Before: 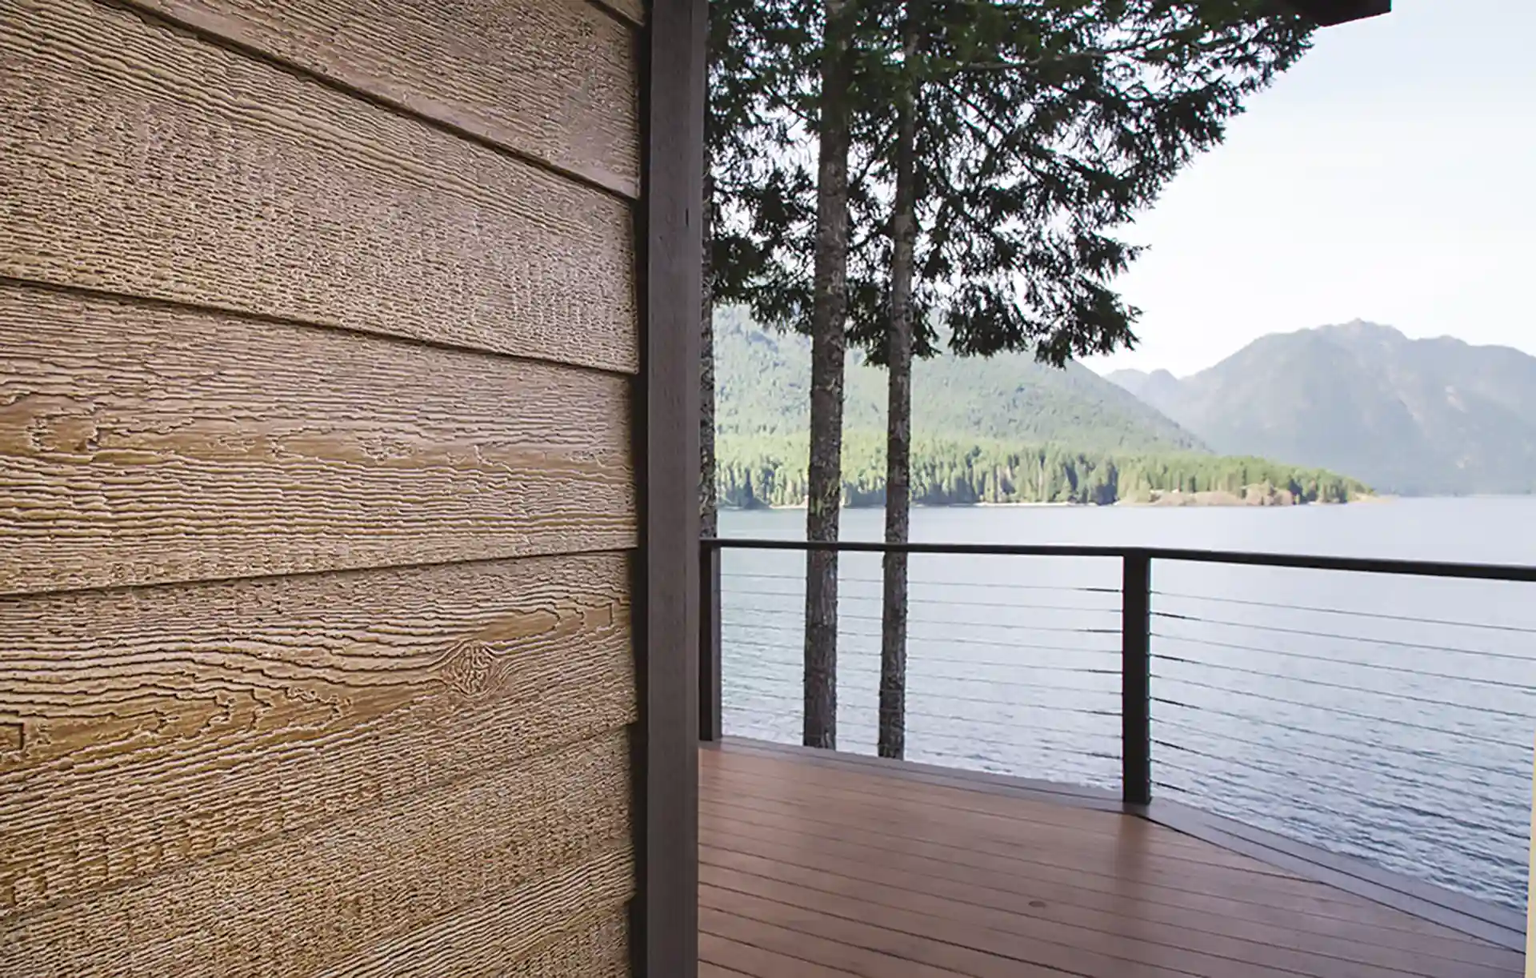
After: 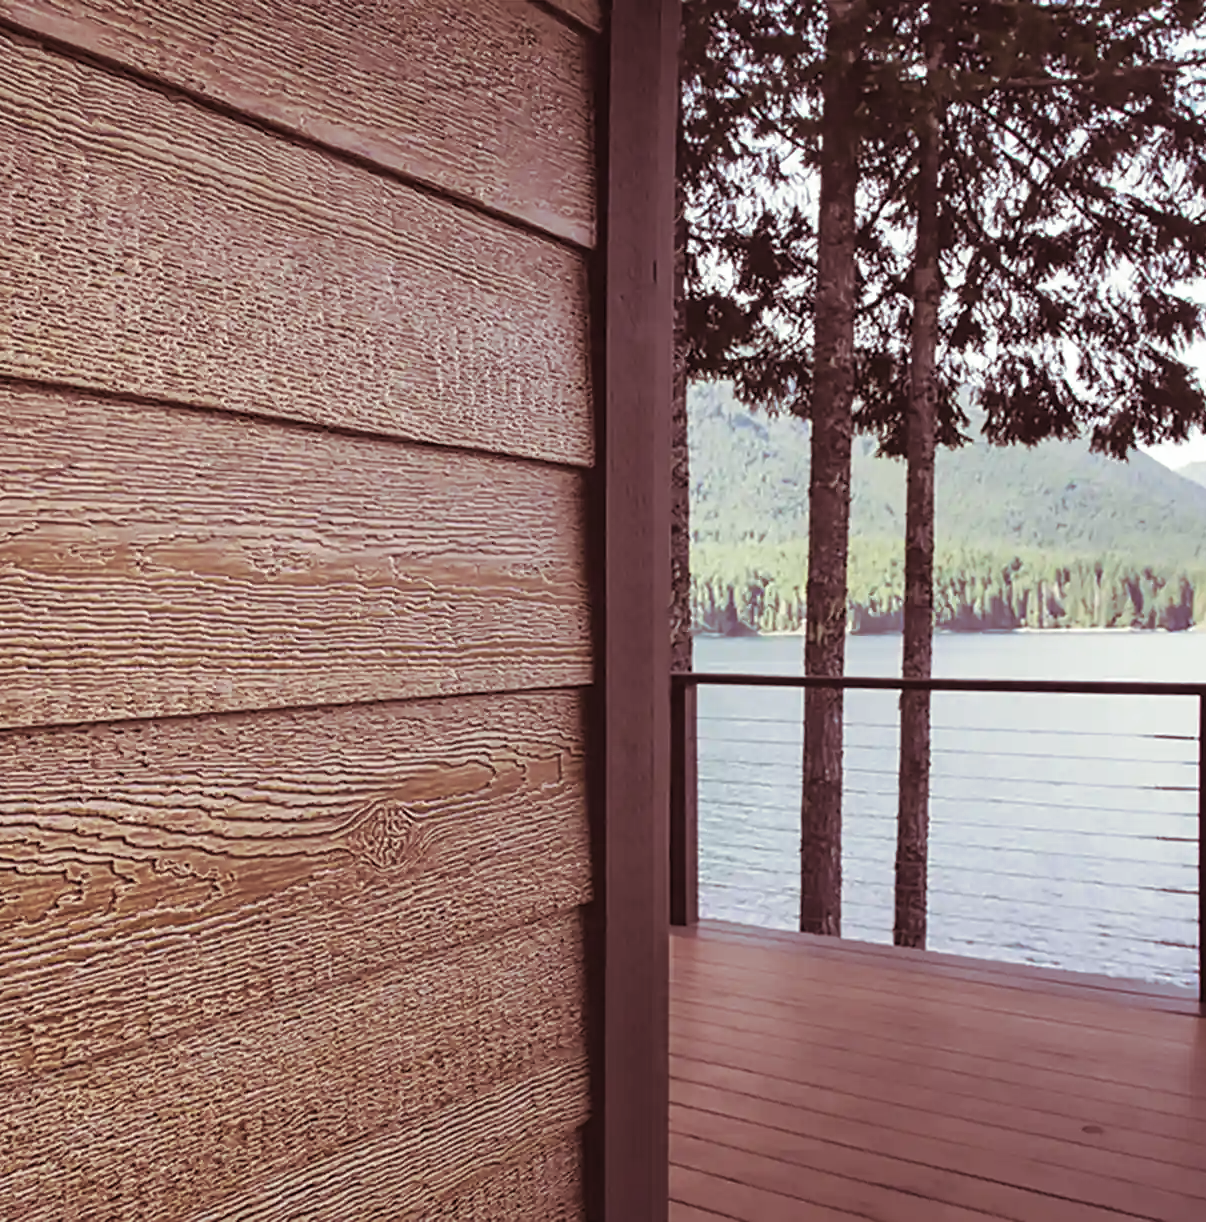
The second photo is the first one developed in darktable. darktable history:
white balance: emerald 1
crop: left 10.644%, right 26.528%
split-toning: shadows › hue 360°
